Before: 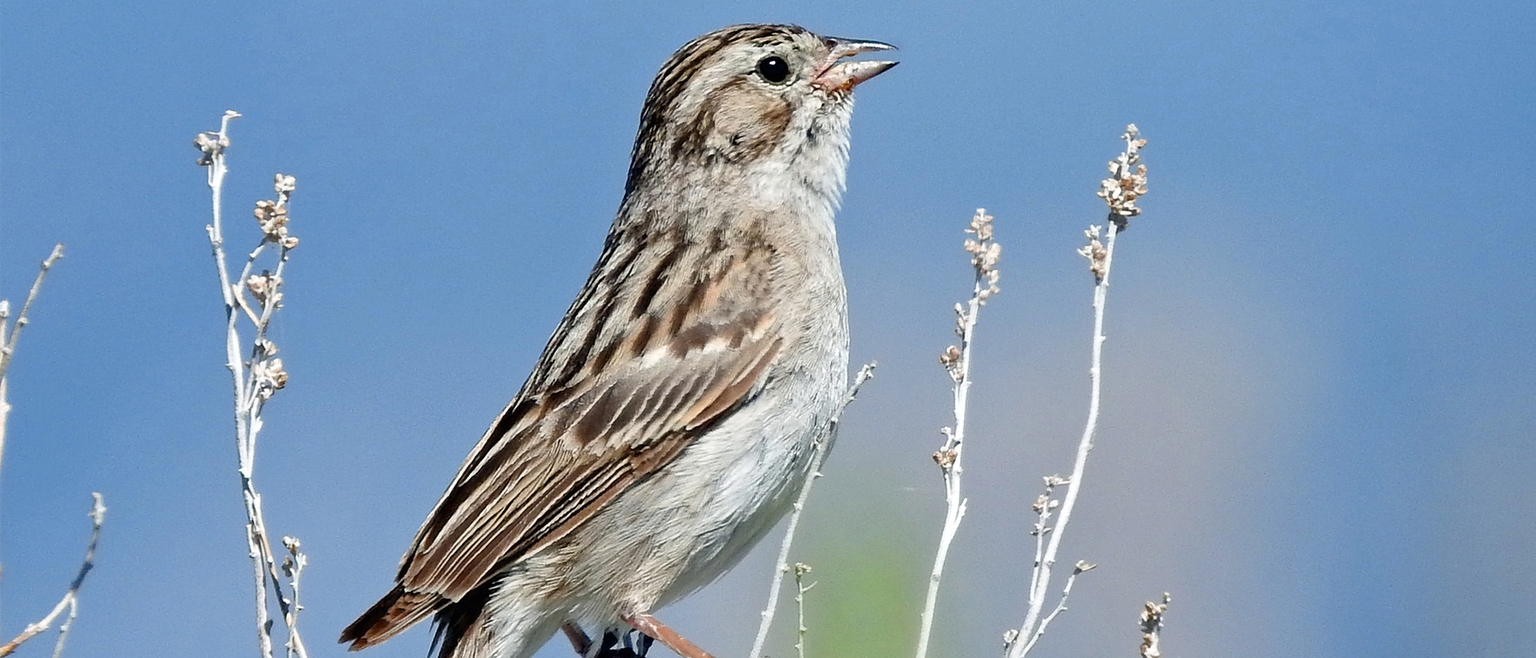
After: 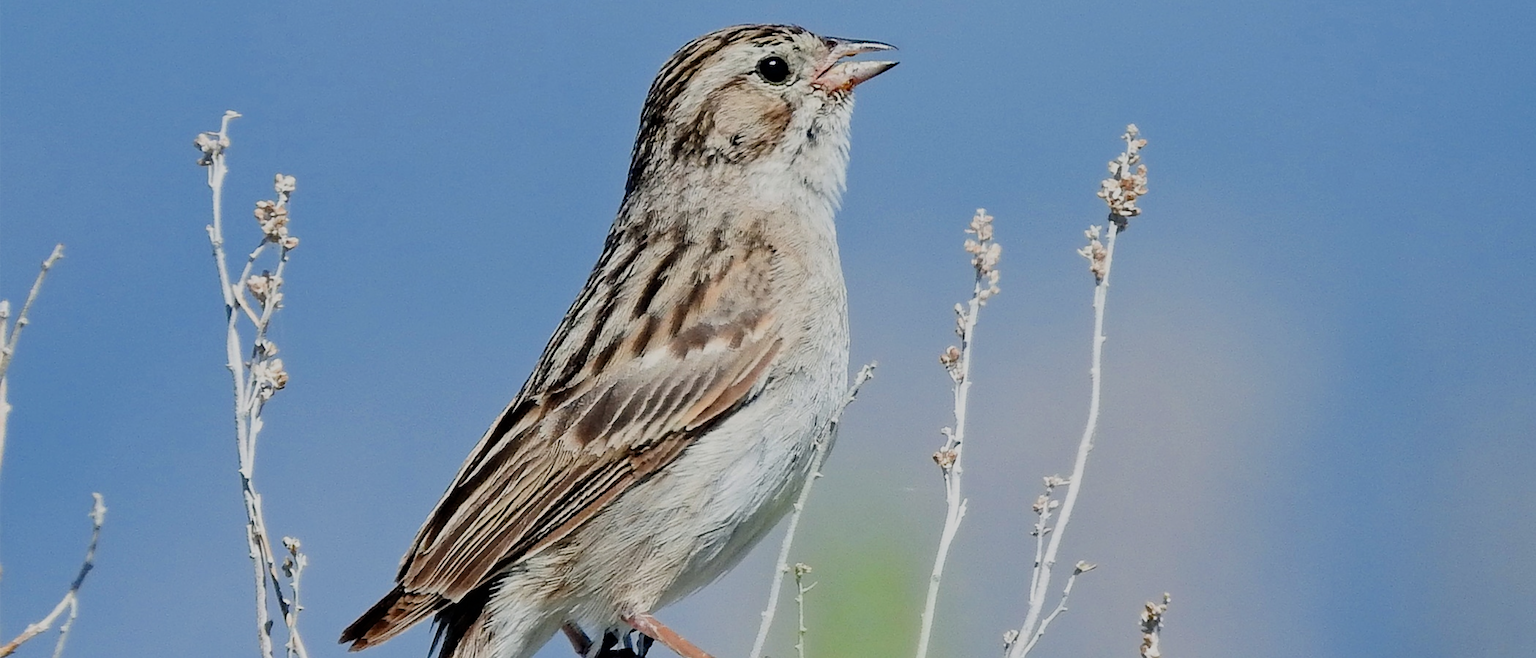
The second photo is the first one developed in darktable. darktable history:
filmic rgb: black relative exposure -7.65 EV, white relative exposure 4.56 EV, threshold 2.95 EV, hardness 3.61, preserve chrominance max RGB, color science v6 (2022), contrast in shadows safe, contrast in highlights safe, enable highlight reconstruction true
